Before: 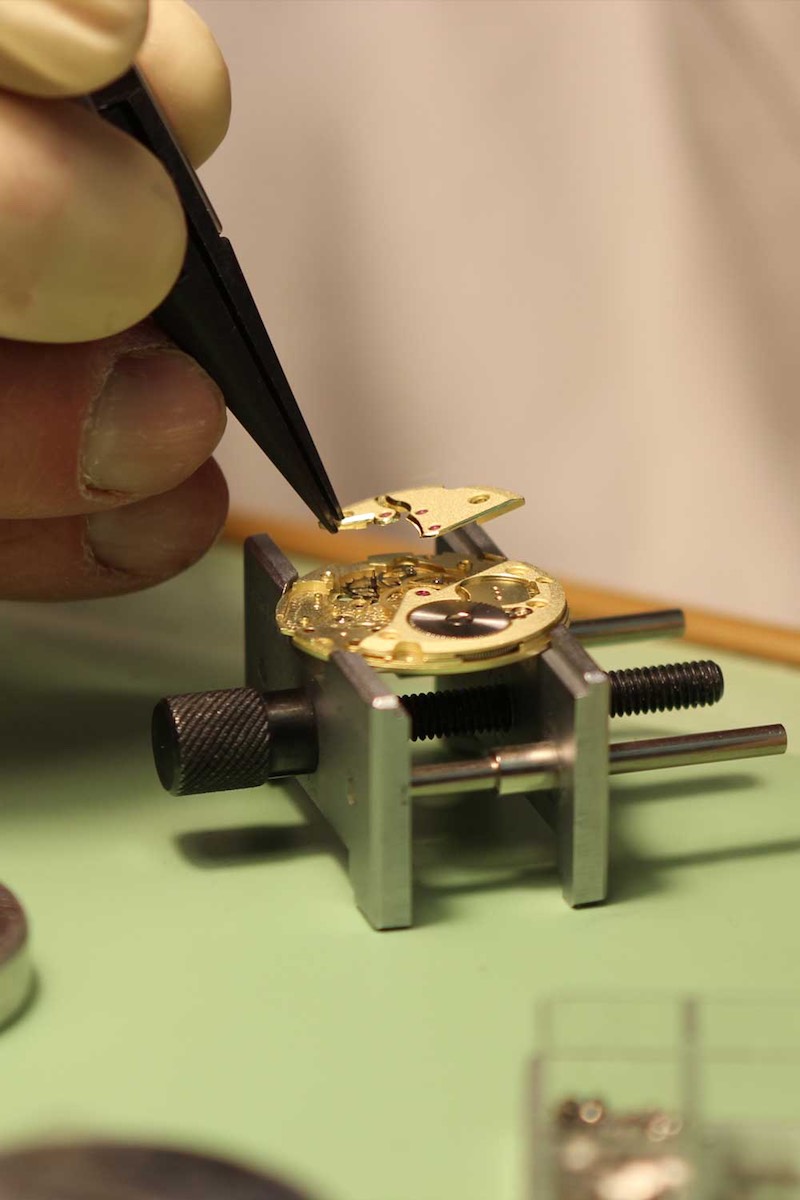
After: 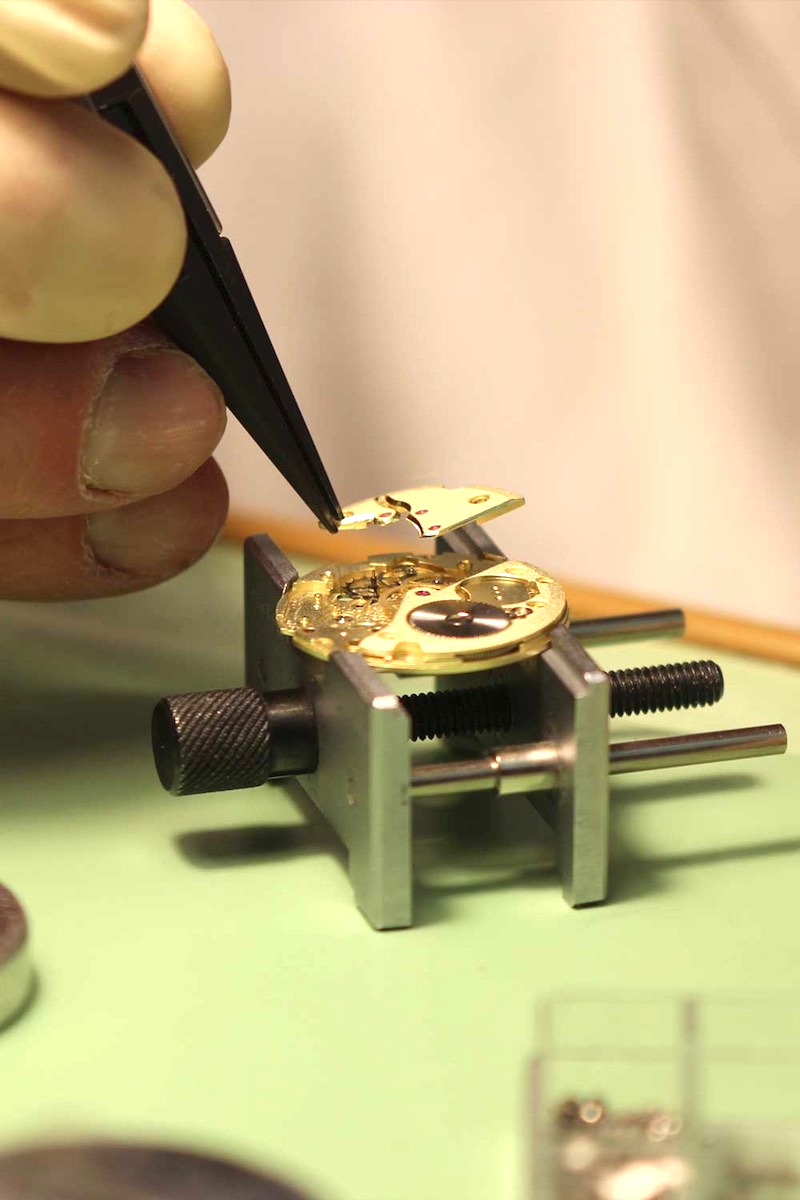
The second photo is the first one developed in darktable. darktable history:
exposure: black level correction 0, exposure 0.591 EV, compensate highlight preservation false
shadows and highlights: shadows 62.42, white point adjustment 0.493, highlights -34.63, compress 84.04%
